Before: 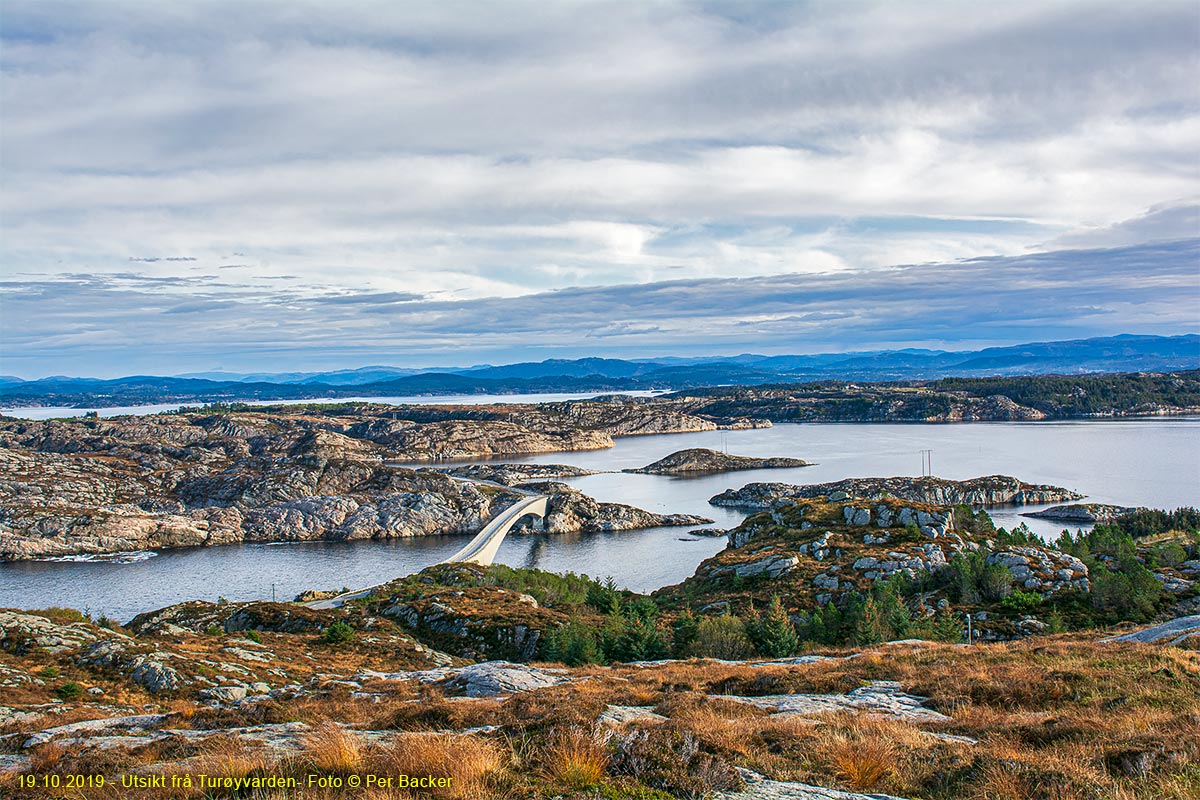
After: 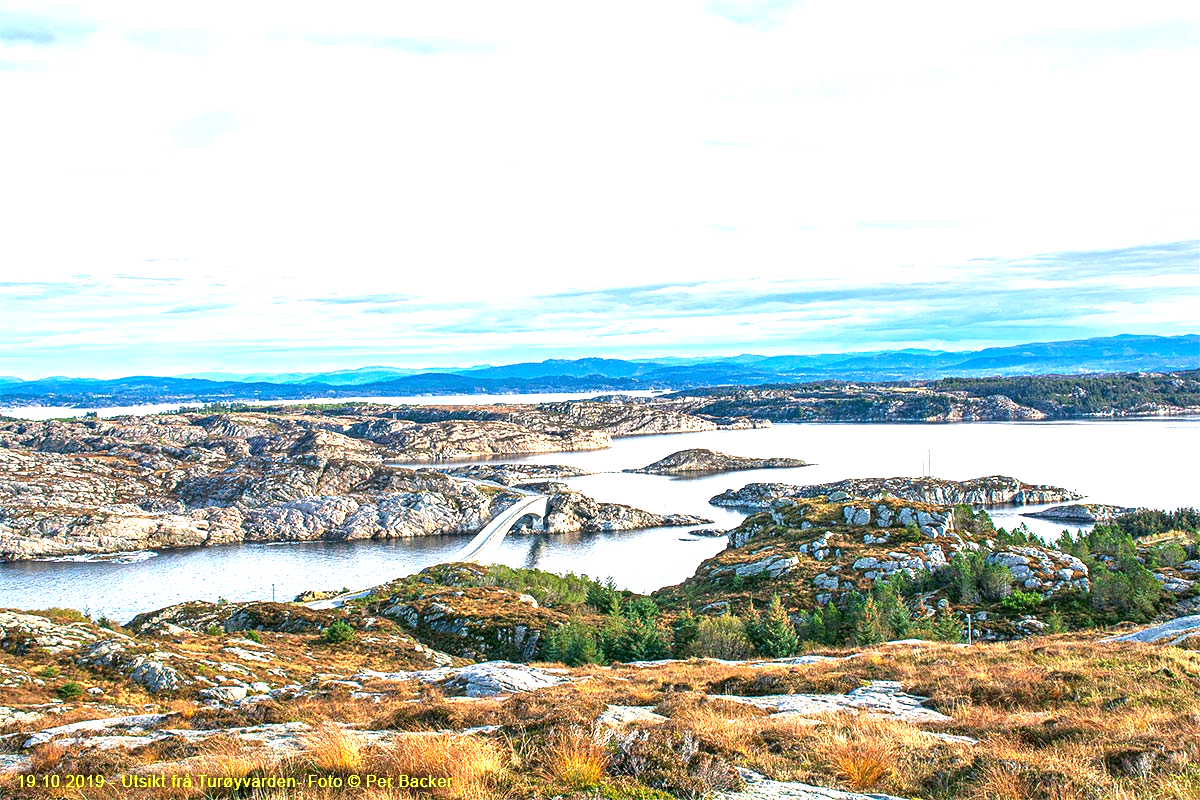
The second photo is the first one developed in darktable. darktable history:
exposure: black level correction 0, exposure 1.41 EV, compensate highlight preservation false
